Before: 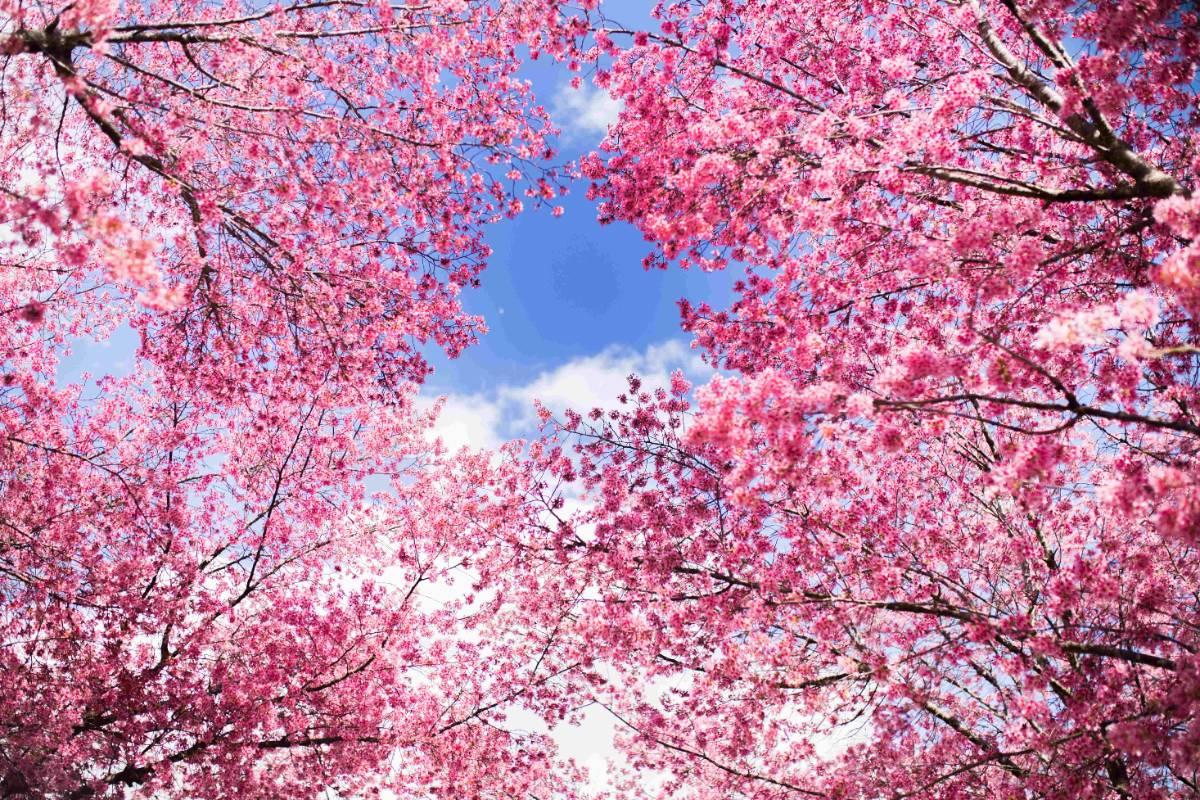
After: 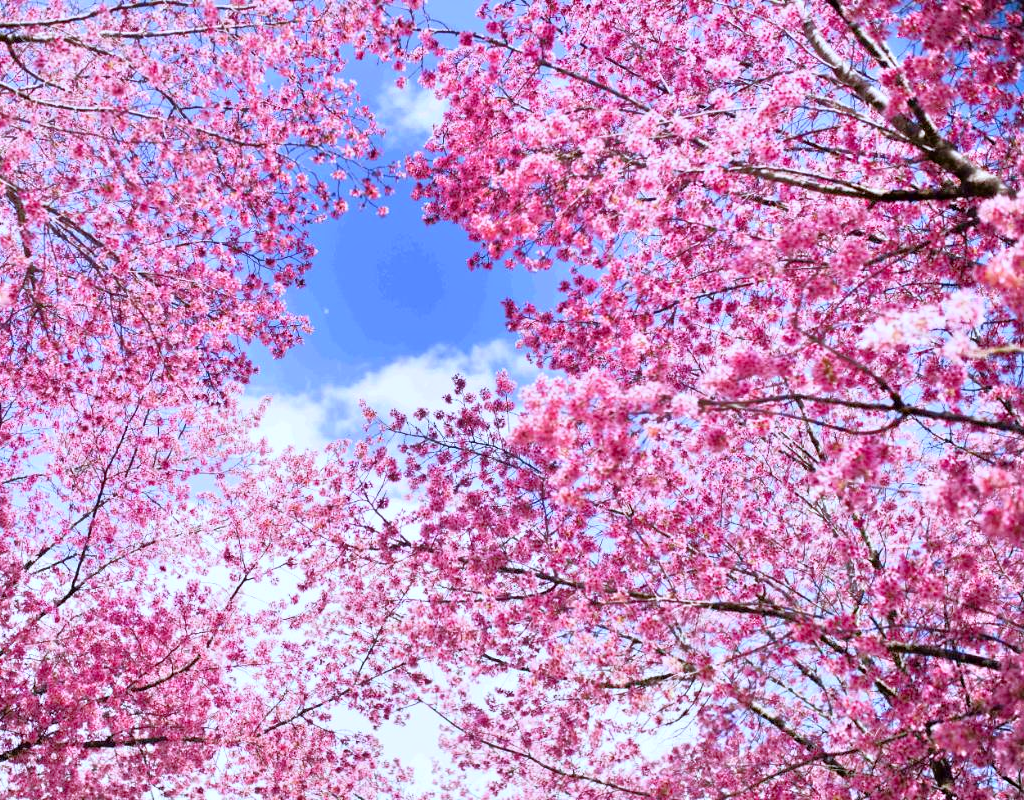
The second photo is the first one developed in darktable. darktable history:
contrast brightness saturation: contrast 0.14
tone equalizer: -7 EV 0.15 EV, -6 EV 0.6 EV, -5 EV 1.15 EV, -4 EV 1.33 EV, -3 EV 1.15 EV, -2 EV 0.6 EV, -1 EV 0.15 EV, mask exposure compensation -0.5 EV
crop and rotate: left 14.584%
white balance: red 0.931, blue 1.11
